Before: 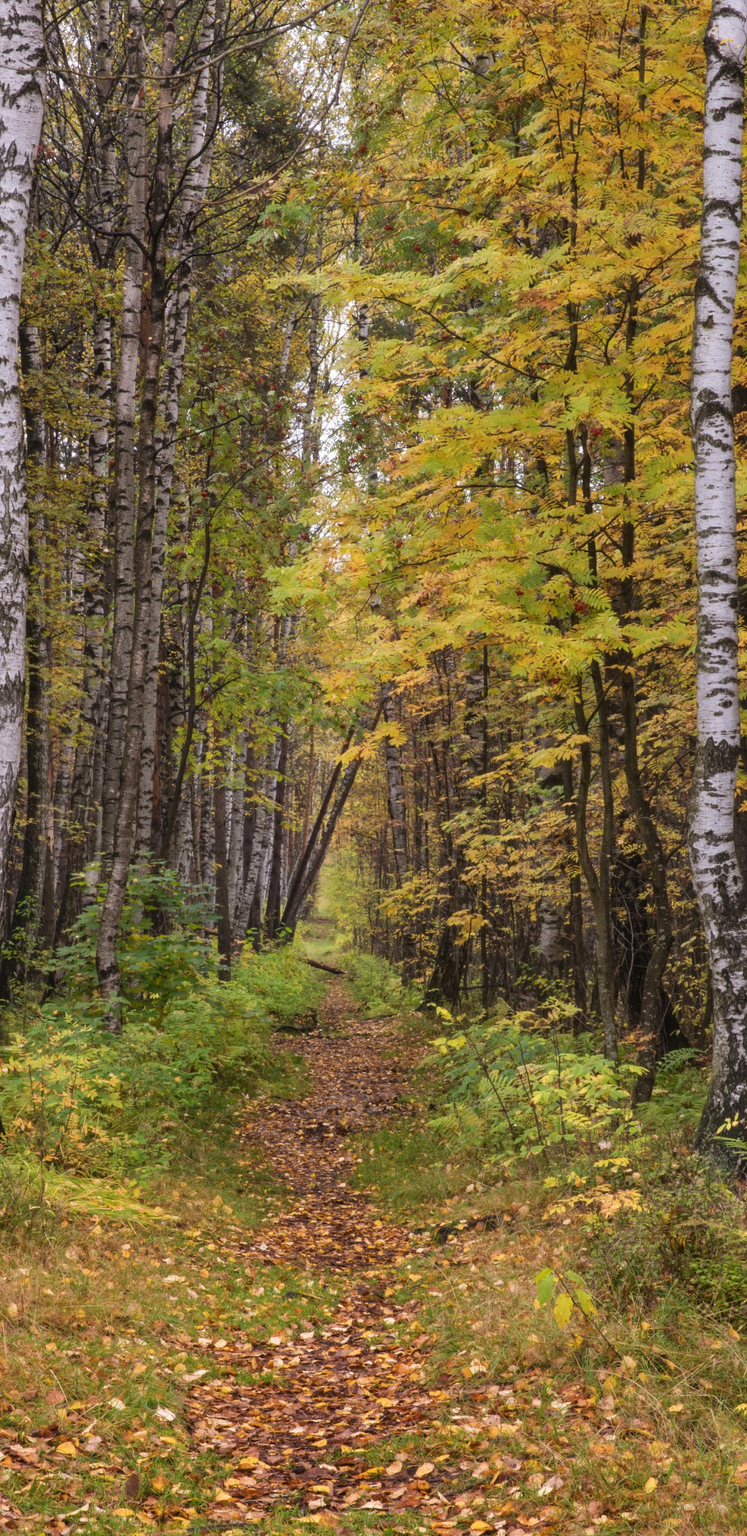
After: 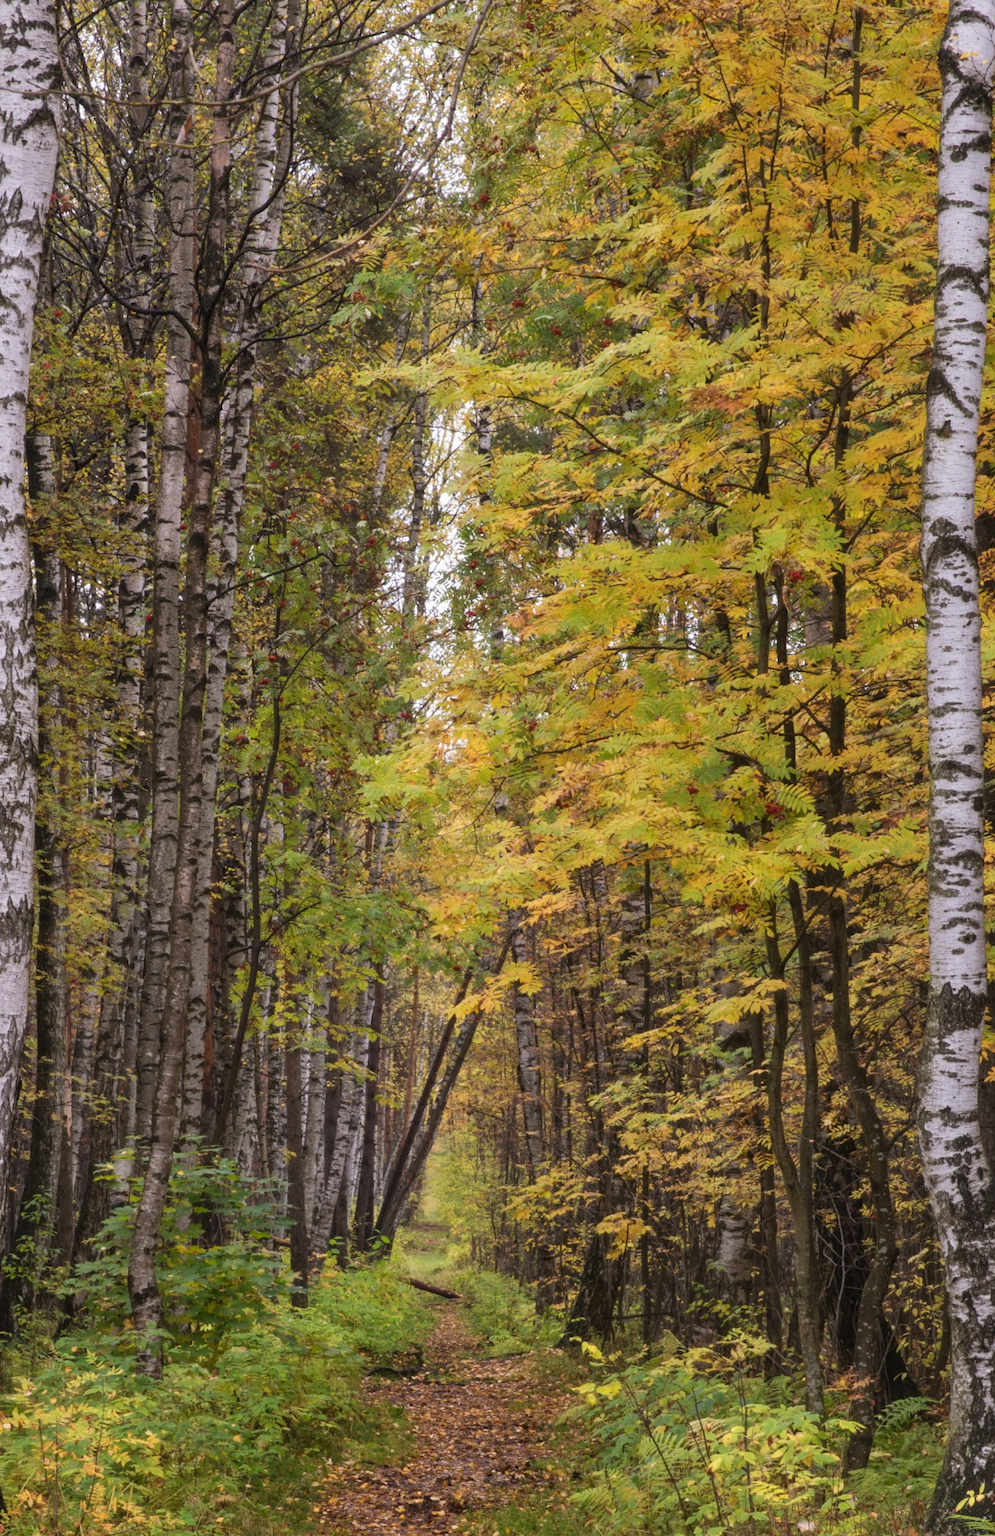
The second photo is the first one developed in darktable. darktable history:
crop: bottom 24.935%
